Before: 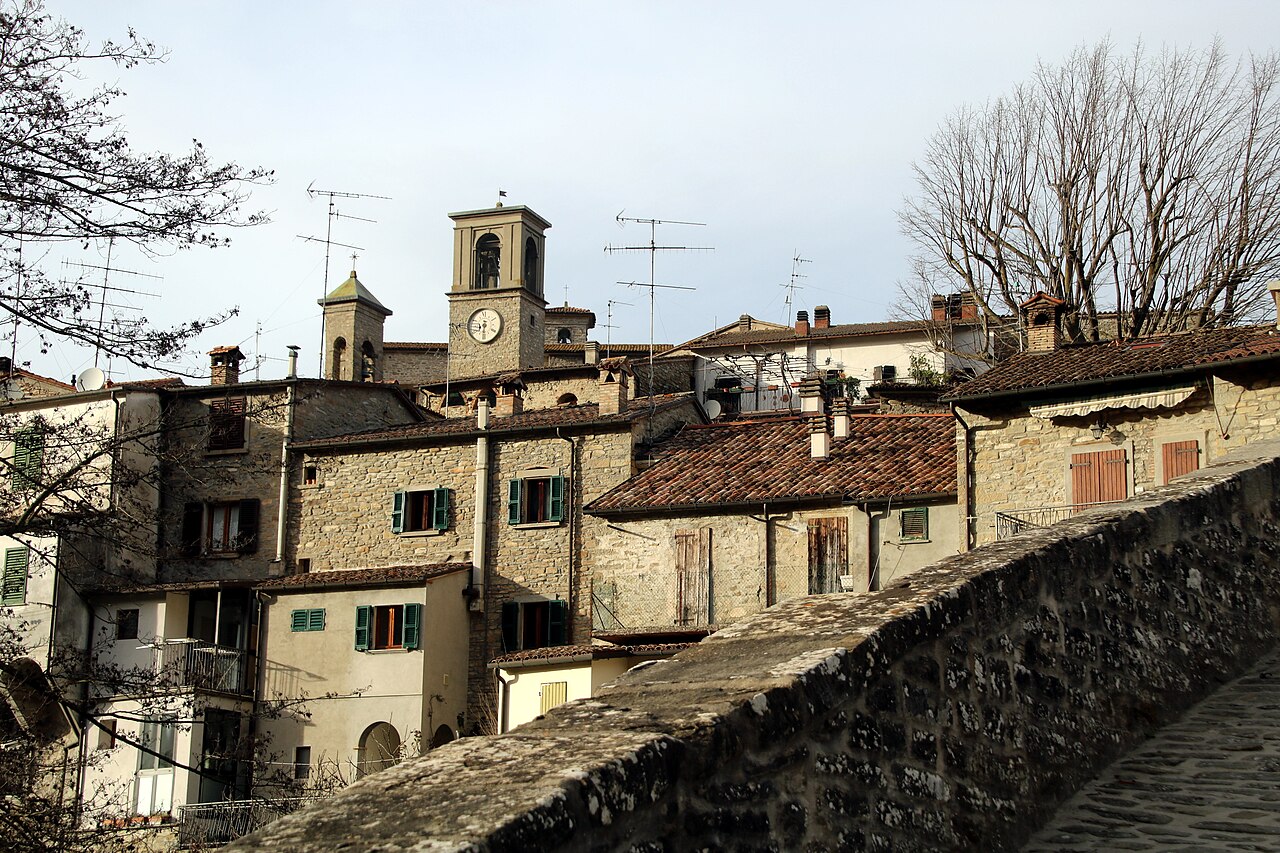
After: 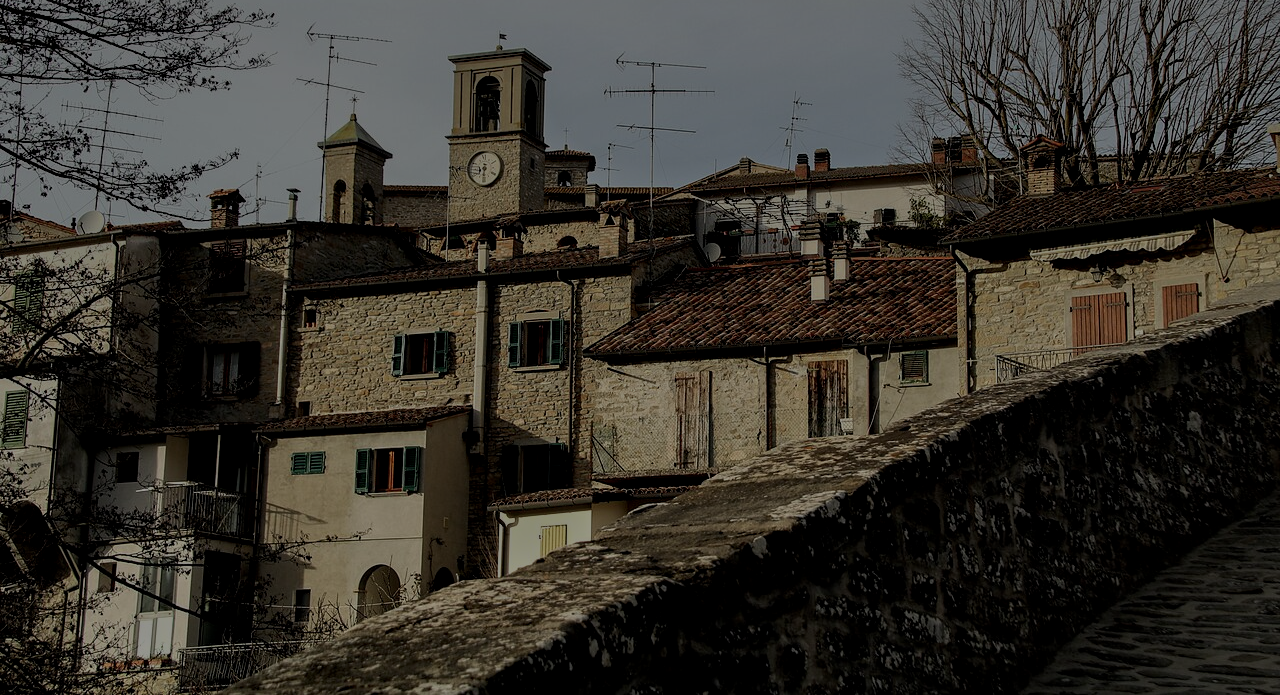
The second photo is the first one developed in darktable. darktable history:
graduated density: on, module defaults
local contrast: on, module defaults
crop and rotate: top 18.507%
tone equalizer: -8 EV -2 EV, -7 EV -2 EV, -6 EV -2 EV, -5 EV -2 EV, -4 EV -2 EV, -3 EV -2 EV, -2 EV -2 EV, -1 EV -1.63 EV, +0 EV -2 EV
exposure: black level correction 0.002, compensate highlight preservation false
